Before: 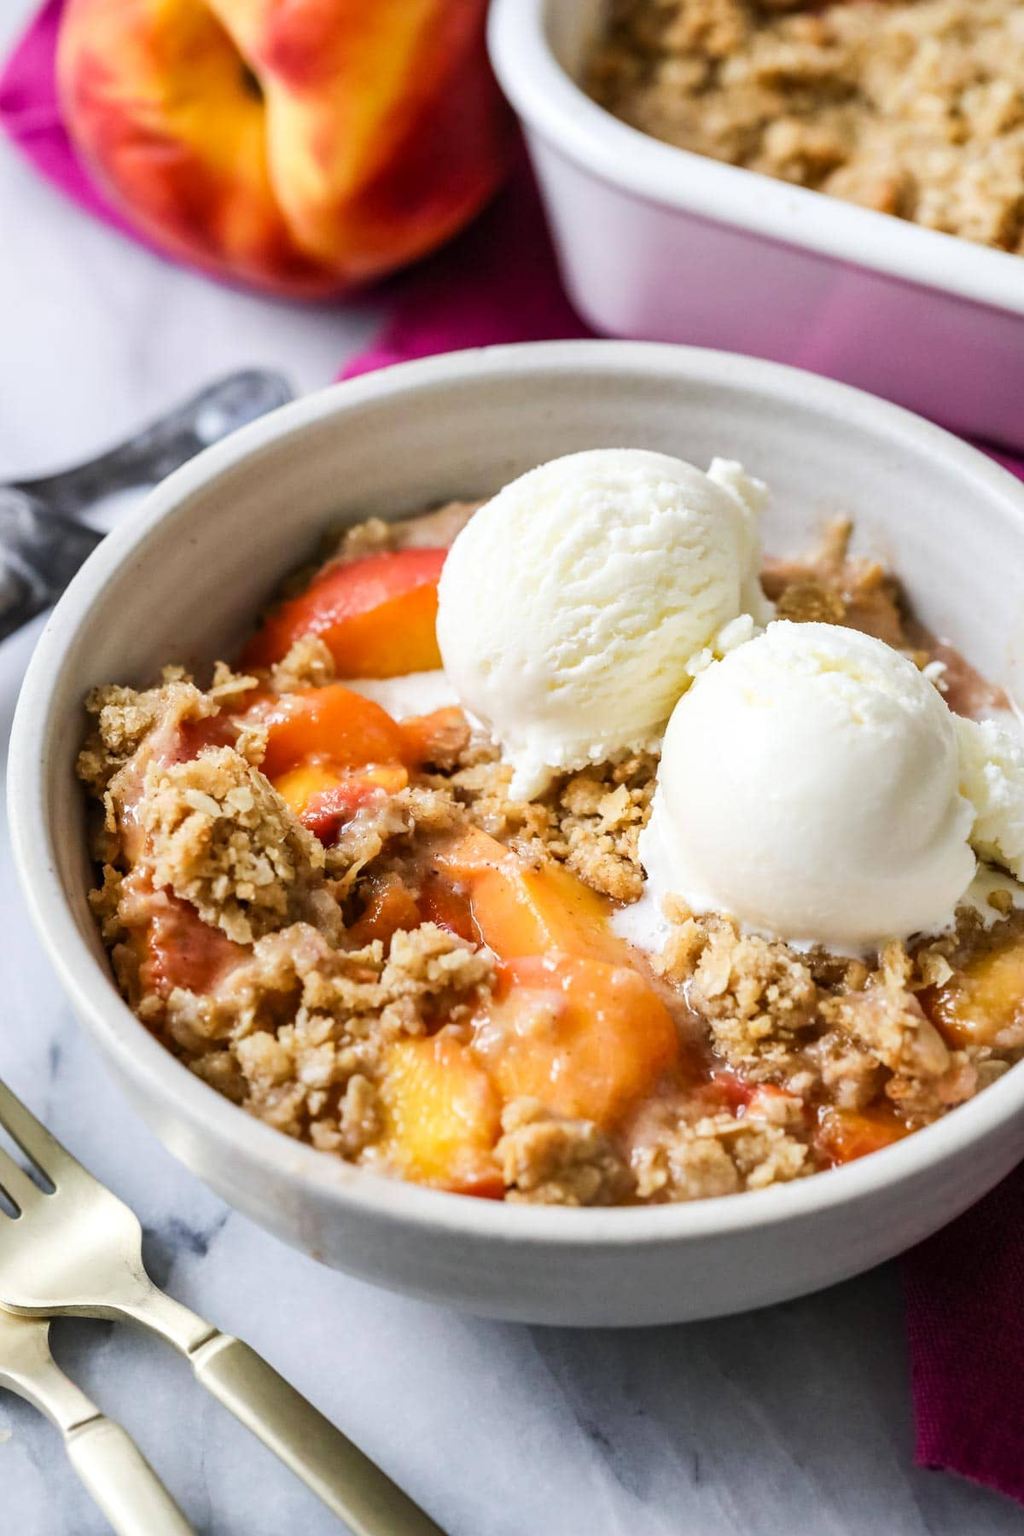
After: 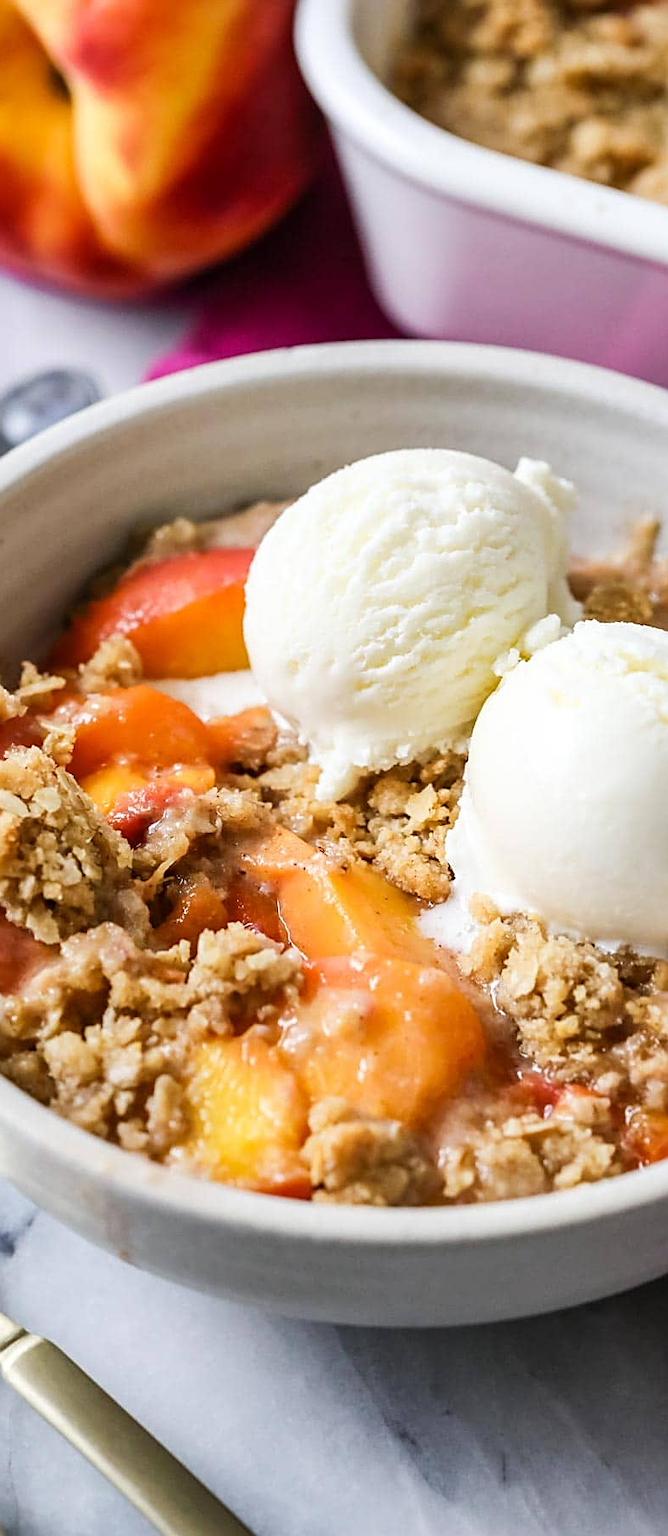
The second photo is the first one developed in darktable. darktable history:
sharpen: on, module defaults
crop and rotate: left 18.856%, right 15.811%
